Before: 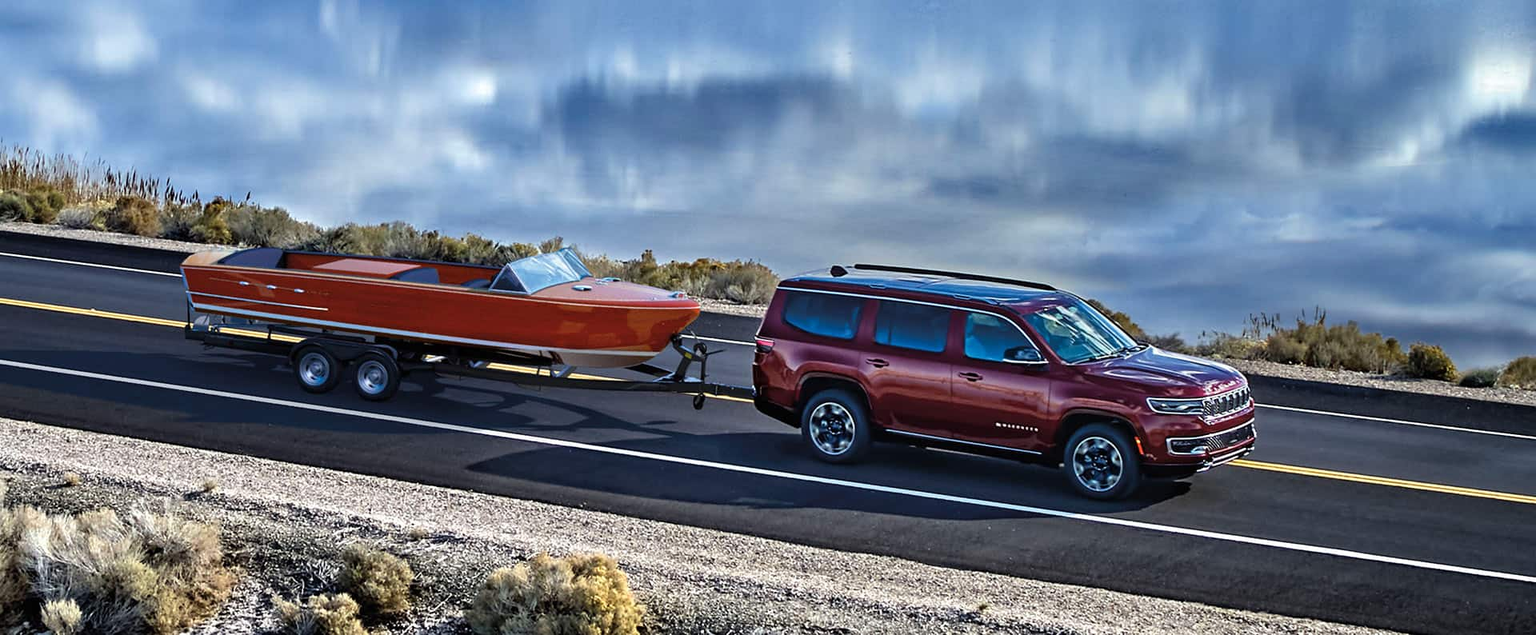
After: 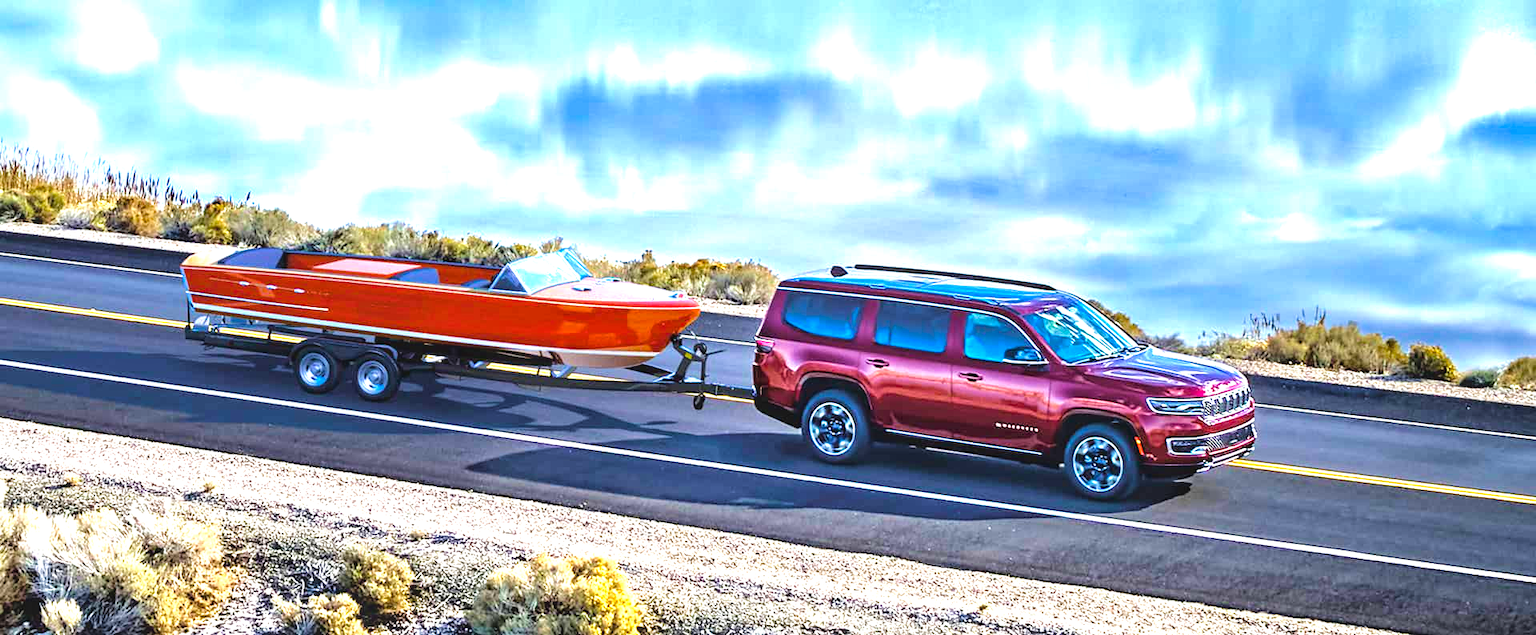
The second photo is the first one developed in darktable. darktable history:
color balance rgb: perceptual saturation grading › global saturation 29.971%, perceptual brilliance grading › mid-tones 9.327%, perceptual brilliance grading › shadows 14.466%, global vibrance 14.622%
exposure: black level correction 0, exposure 1.107 EV, compensate highlight preservation false
velvia: on, module defaults
tone equalizer: -8 EV -0.42 EV, -7 EV -0.372 EV, -6 EV -0.331 EV, -5 EV -0.243 EV, -3 EV 0.245 EV, -2 EV 0.307 EV, -1 EV 0.378 EV, +0 EV 0.429 EV
local contrast: detail 110%
